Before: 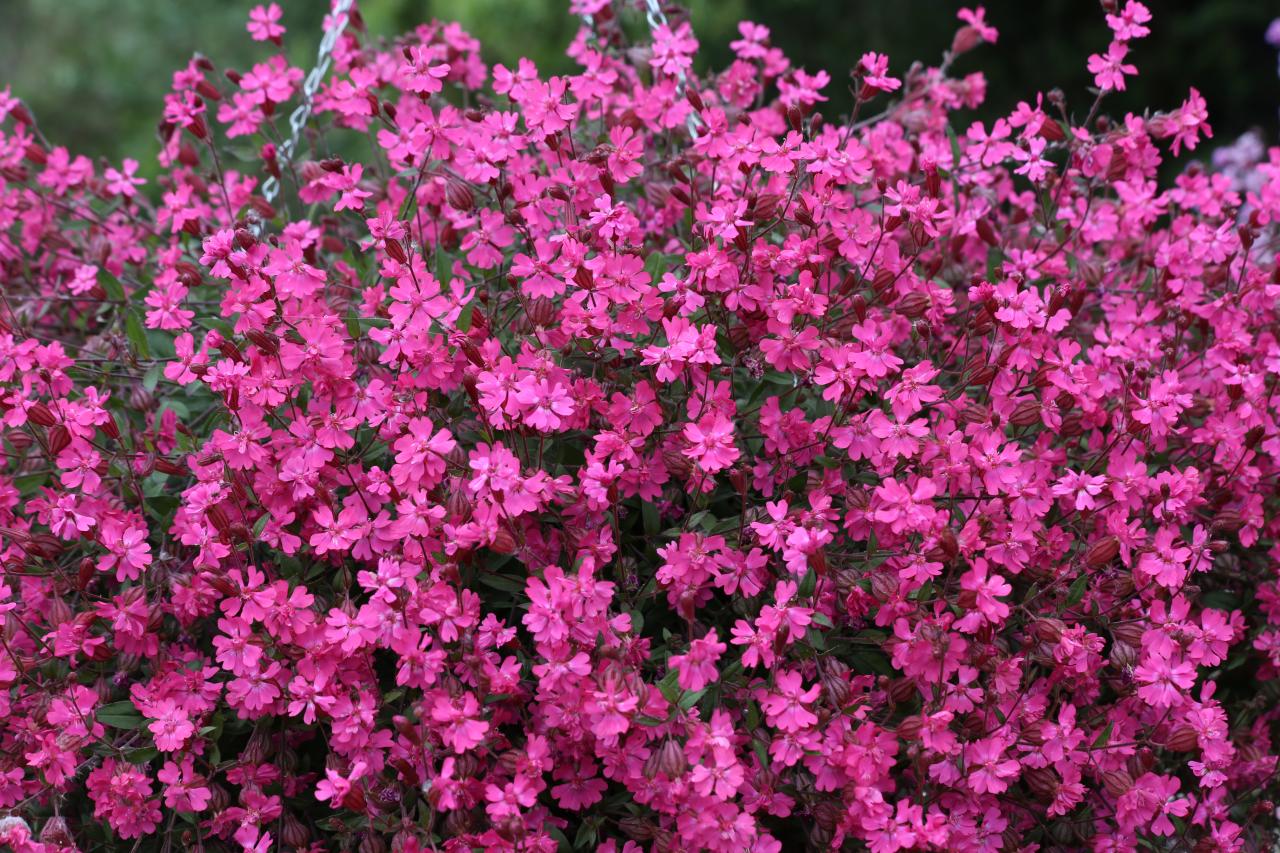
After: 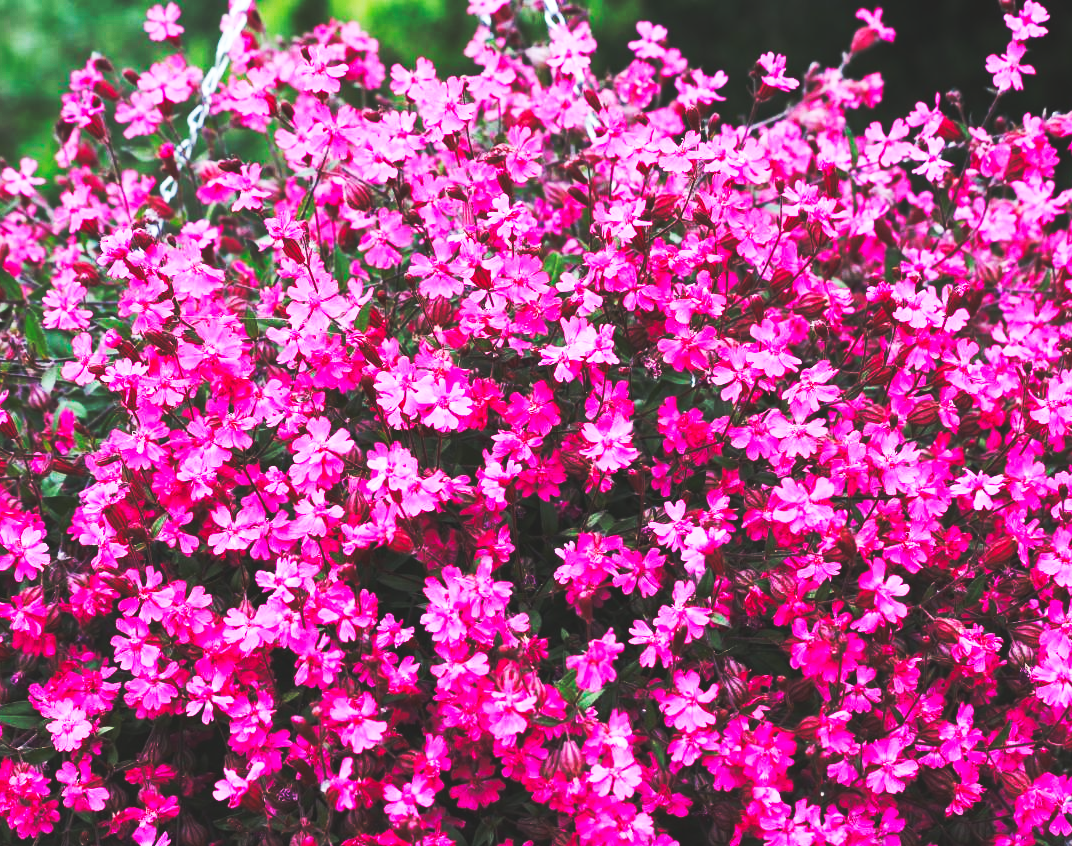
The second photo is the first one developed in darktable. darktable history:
base curve: curves: ch0 [(0, 0.015) (0.085, 0.116) (0.134, 0.298) (0.19, 0.545) (0.296, 0.764) (0.599, 0.982) (1, 1)], preserve colors none
crop: left 8.026%, right 7.374%
